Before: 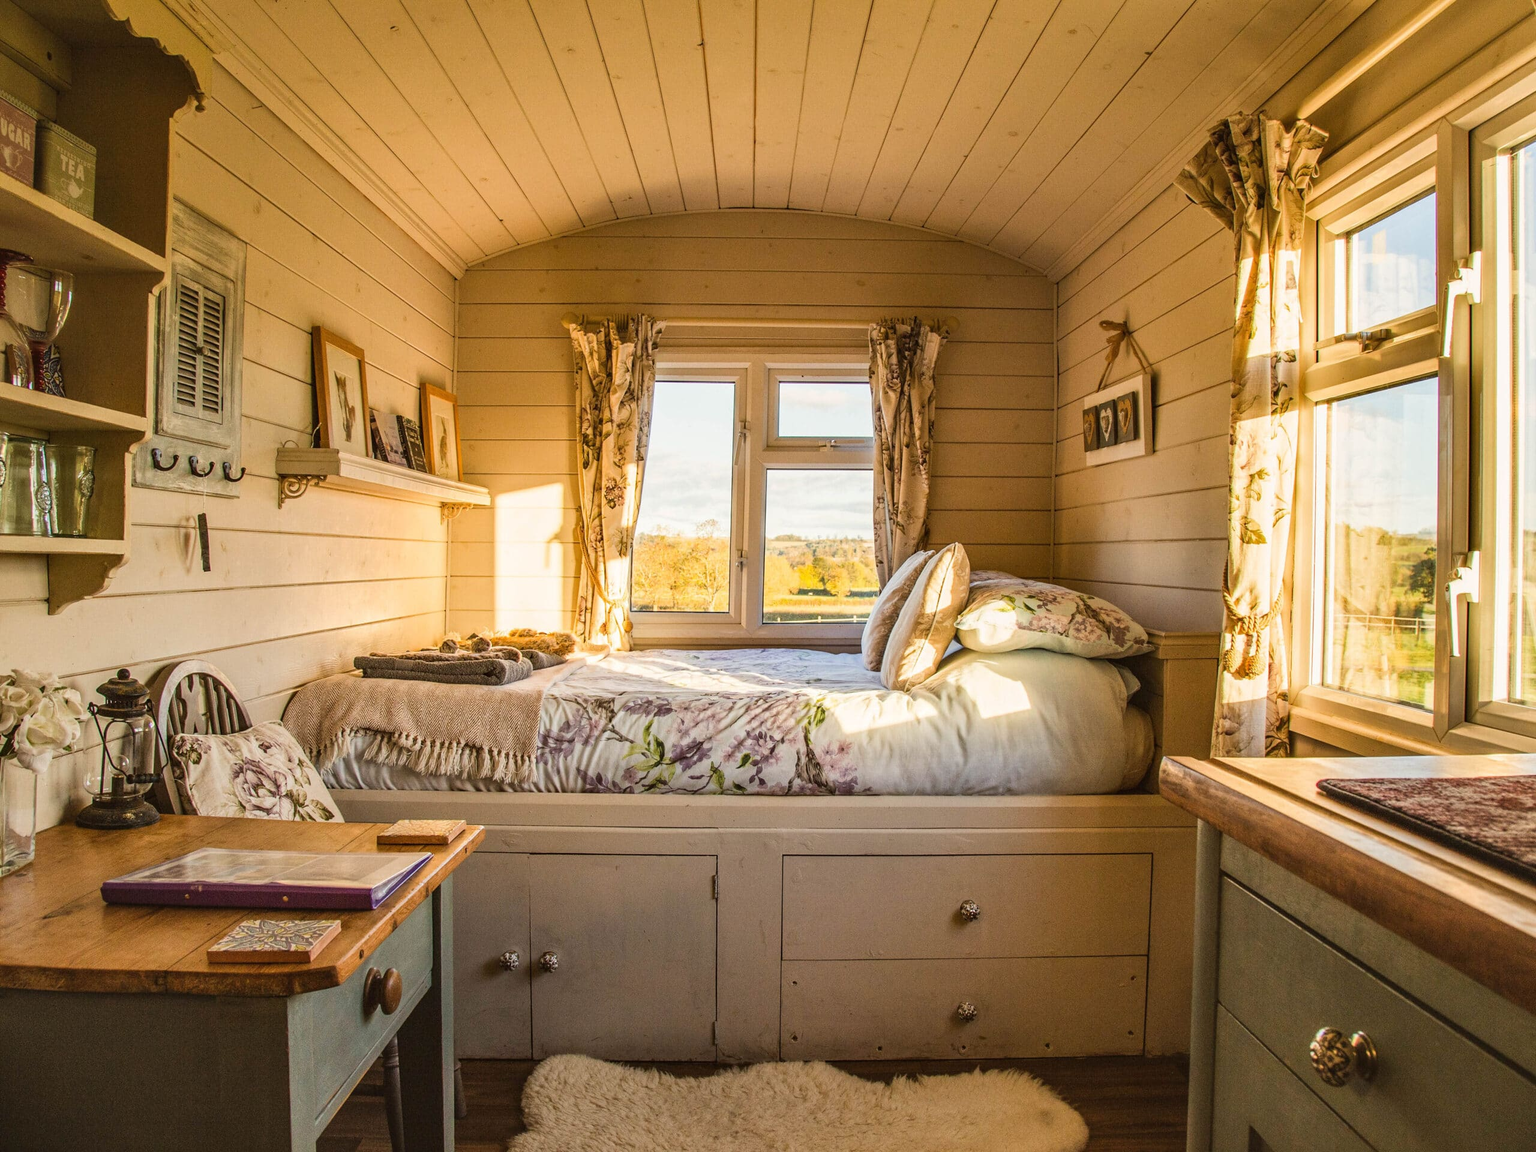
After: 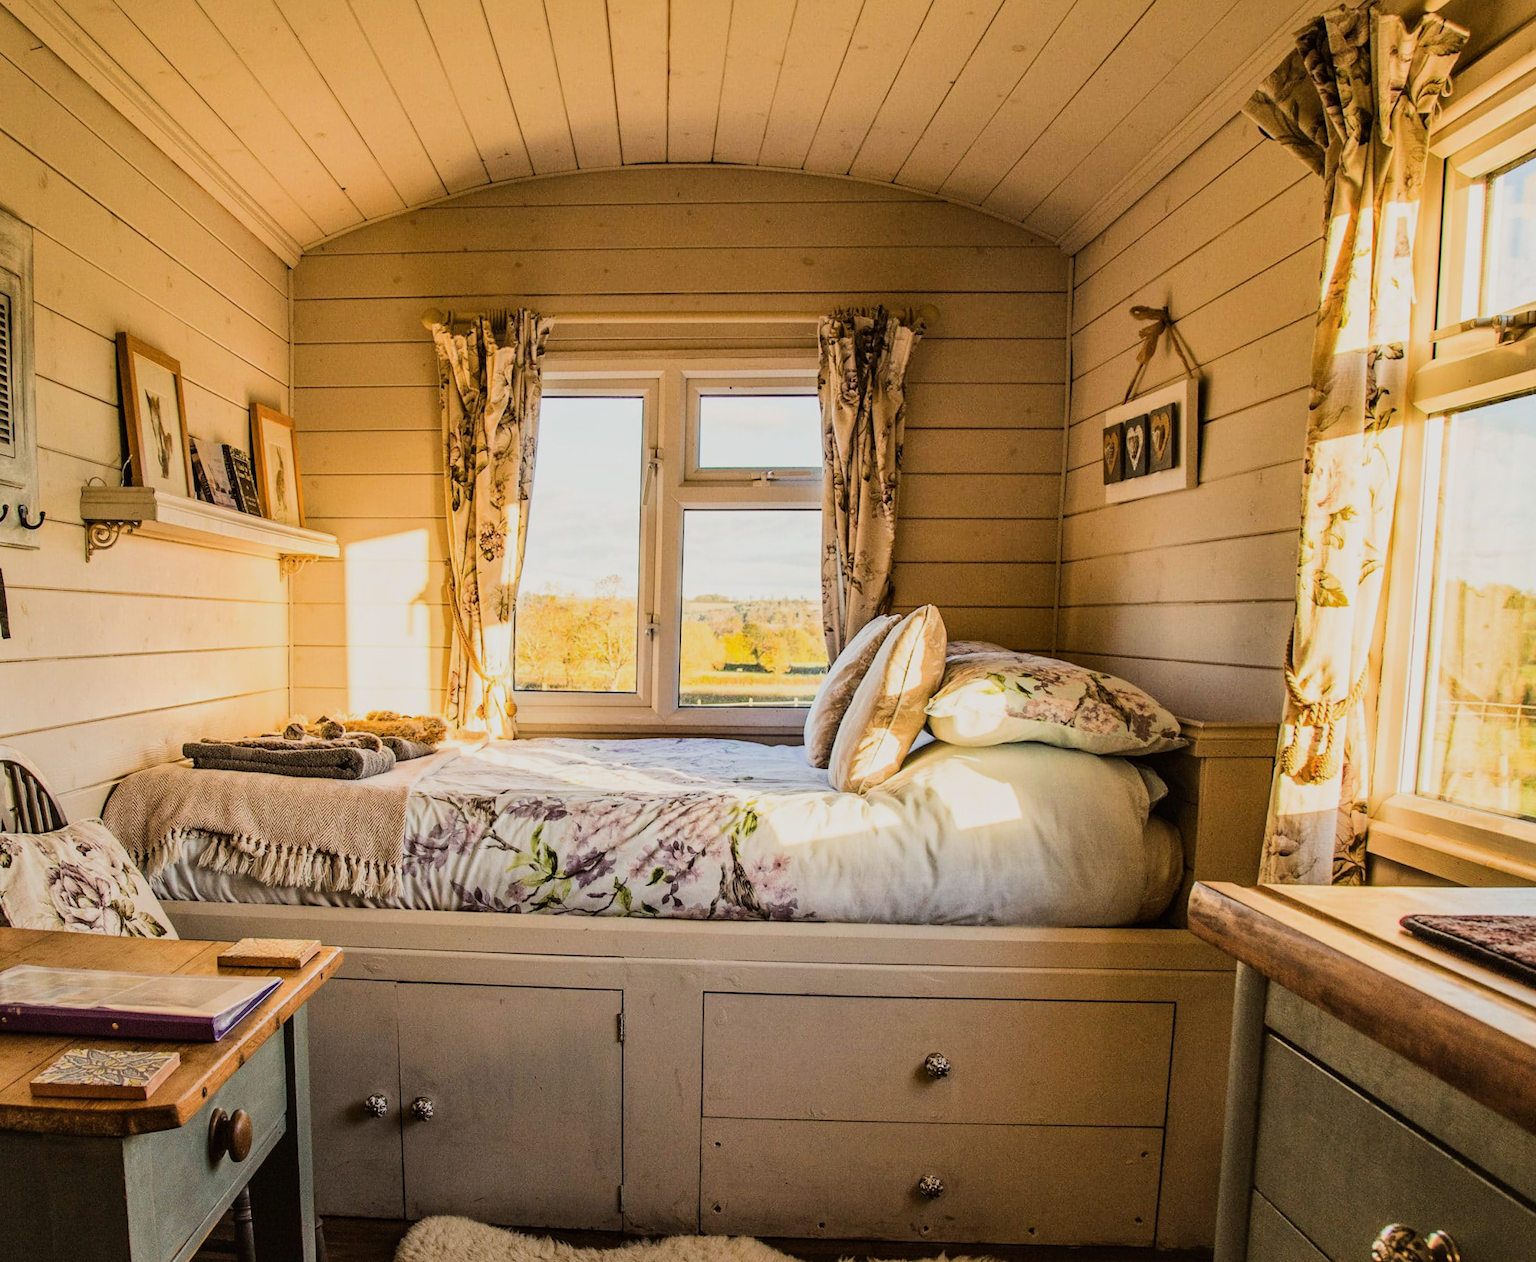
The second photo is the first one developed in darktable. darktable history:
rotate and perspective: rotation 0.062°, lens shift (vertical) 0.115, lens shift (horizontal) -0.133, crop left 0.047, crop right 0.94, crop top 0.061, crop bottom 0.94
tone equalizer: -8 EV -0.55 EV
filmic rgb: black relative exposure -7.5 EV, white relative exposure 5 EV, hardness 3.31, contrast 1.3, contrast in shadows safe
crop: left 9.807%, top 6.259%, right 7.334%, bottom 2.177%
